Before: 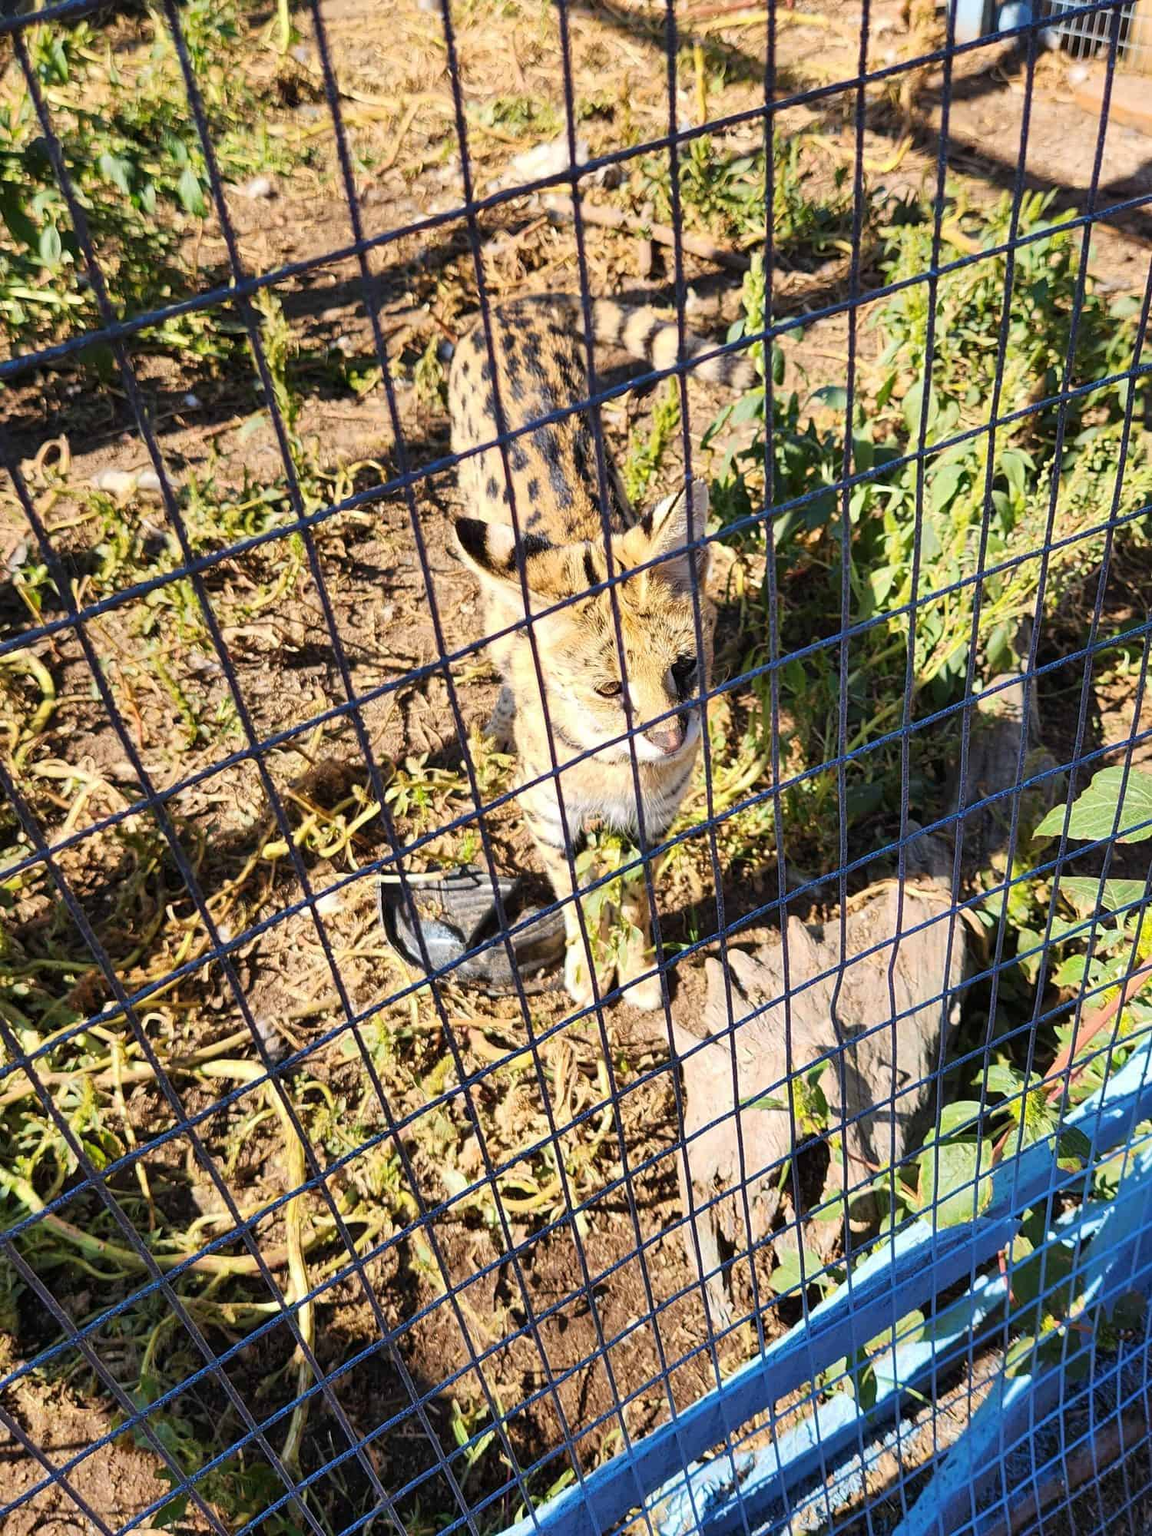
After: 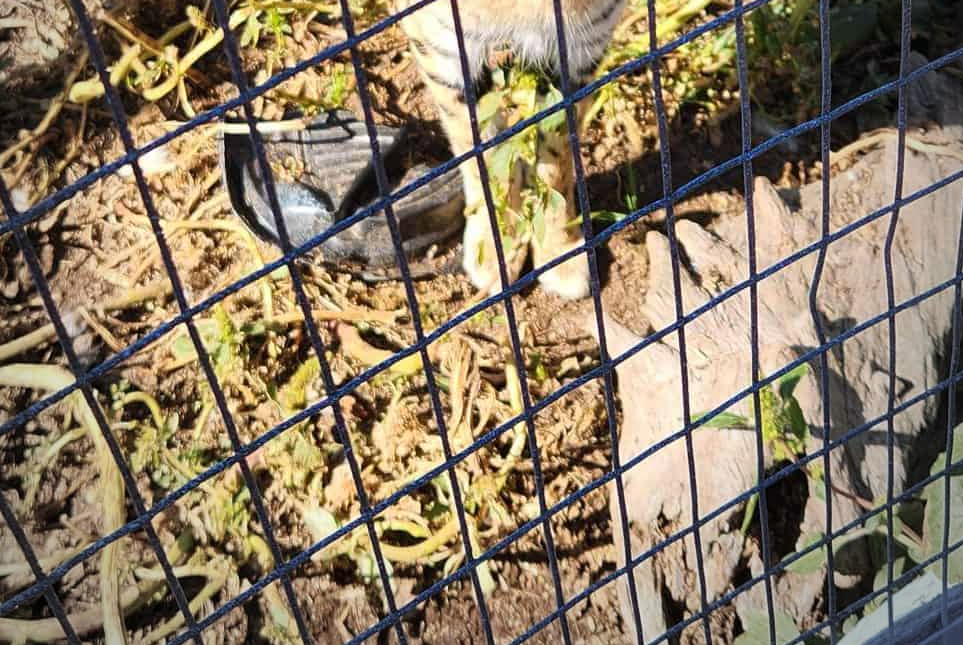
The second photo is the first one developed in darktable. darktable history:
crop: left 18.155%, top 50.829%, right 17.599%, bottom 16.917%
vignetting: fall-off start 67.31%, center (-0.051, -0.359), width/height ratio 1.01
